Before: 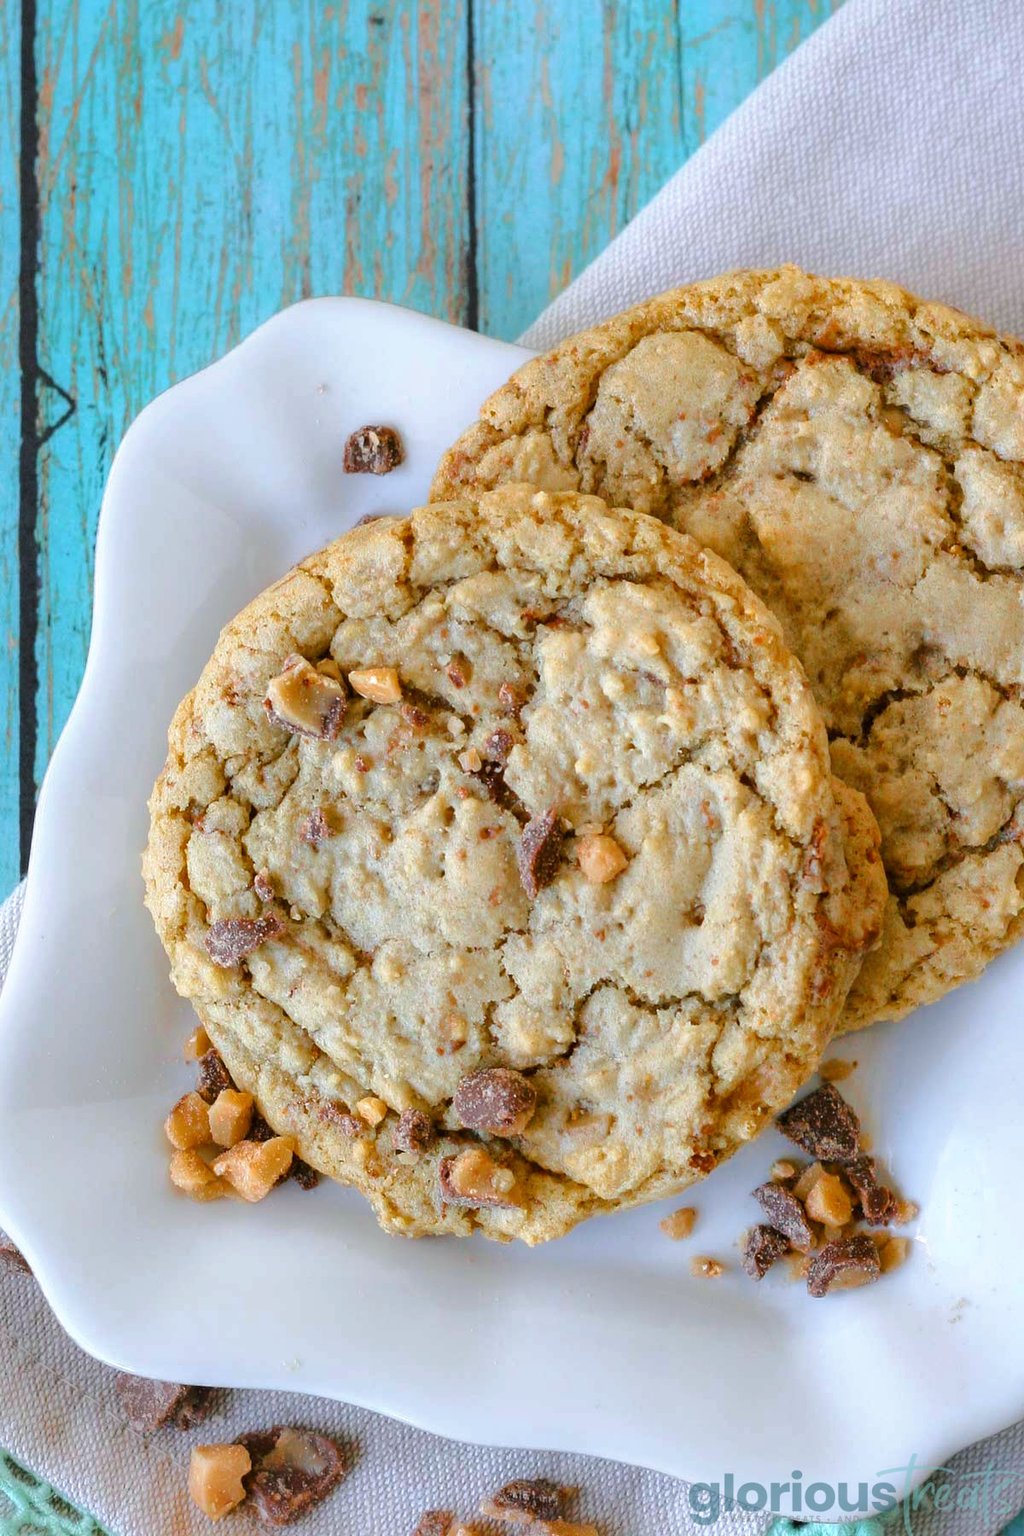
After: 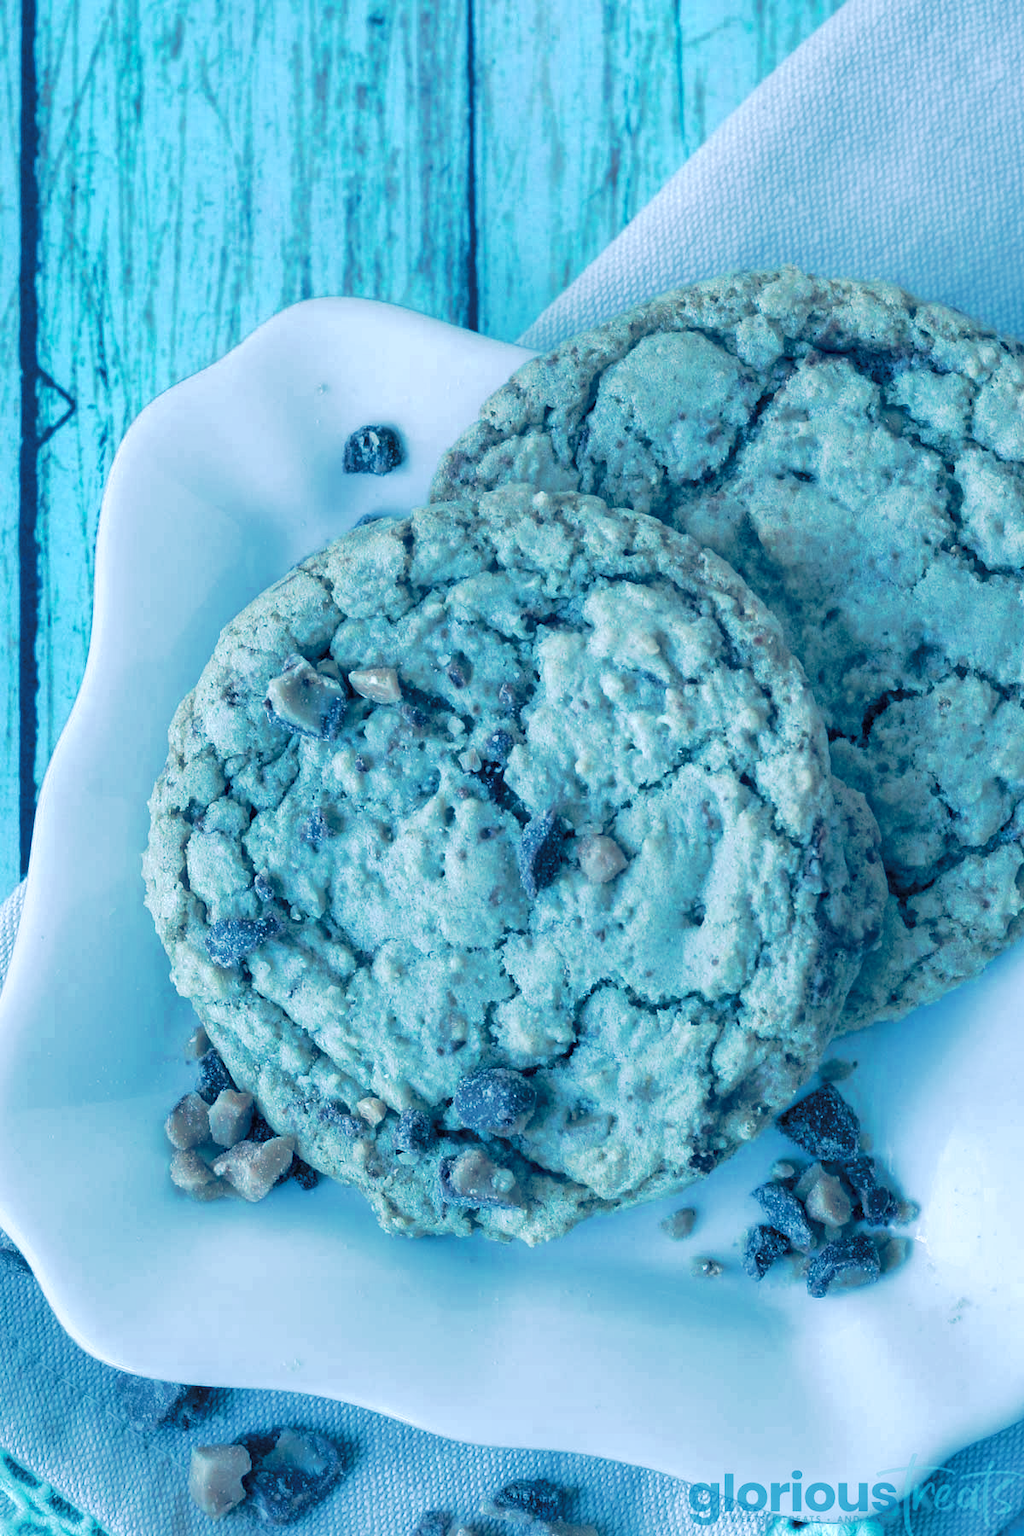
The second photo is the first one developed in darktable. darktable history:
tone curve: curves: ch0 [(0, 0) (0.003, 0.005) (0.011, 0.016) (0.025, 0.036) (0.044, 0.071) (0.069, 0.112) (0.1, 0.149) (0.136, 0.187) (0.177, 0.228) (0.224, 0.272) (0.277, 0.32) (0.335, 0.374) (0.399, 0.429) (0.468, 0.479) (0.543, 0.538) (0.623, 0.609) (0.709, 0.697) (0.801, 0.789) (0.898, 0.876) (1, 1)], preserve colors none
color look up table: target L [99.8, 101.52, 100.38, 95.27, 91.74, 84.54, 90.49, 73.72, 80.52, 67.69, 83.29, 64.46, 44.44, 35.22, 8.658, 200.62, 73.45, 61.61, 51.99, 53.19, 33.46, 36.59, 18.67, 27.73, 14.58, 3.437, 12.39, 0.049, 86.87, 61.04, 55.13, 38.88, 37.89, 54.27, 36.14, 24.65, 14.36, 42.27, 44.51, 10.75, 12.15, 3.111, 98.78, 94.31, 82.94, 86.63, 86.59, 61.22, 22.32], target a [-11.21, -3.447, -10.08, -28.6, -48.07, -47.67, -60.05, -33.76, -51.8, -38.73, -52.89, -34.29, -34.7, -14.53, -3.879, 0, -2.574, 8.891, 13.8, -15.58, 24.47, -7.284, 17.09, -2.284, 14.9, 10.67, -1.9, 0.319, -0.298, 8.13, 21.73, 28.92, 7.756, -0.741, 13.67, 37.1, 35.24, -6.087, -18.83, 29.22, 37.31, 12.9, -17.36, -11.09, -14.68, -32.57, -47.38, -25.85, 4.557], target b [-2.946, 0.799, -2.549, 19.85, -15.01, -9.457, 11.76, -23.62, 9.356, -5.494, -1.877, -22.58, -14.52, -34.88, -18.13, 0, -2.033, -25.32, -2.853, -26.35, -31.53, -19.64, -50.6, -45.95, -52.98, -32.09, -26.28, -1.26, -14.33, -40.5, -44.66, -47.88, -53.76, -58.15, -67.42, -79.4, -68.88, -54.03, -40.31, -65.72, -75.99, -36.74, -5.581, -12.42, -26.03, -23.33, -18.23, -36.44, -49.69], num patches 49
